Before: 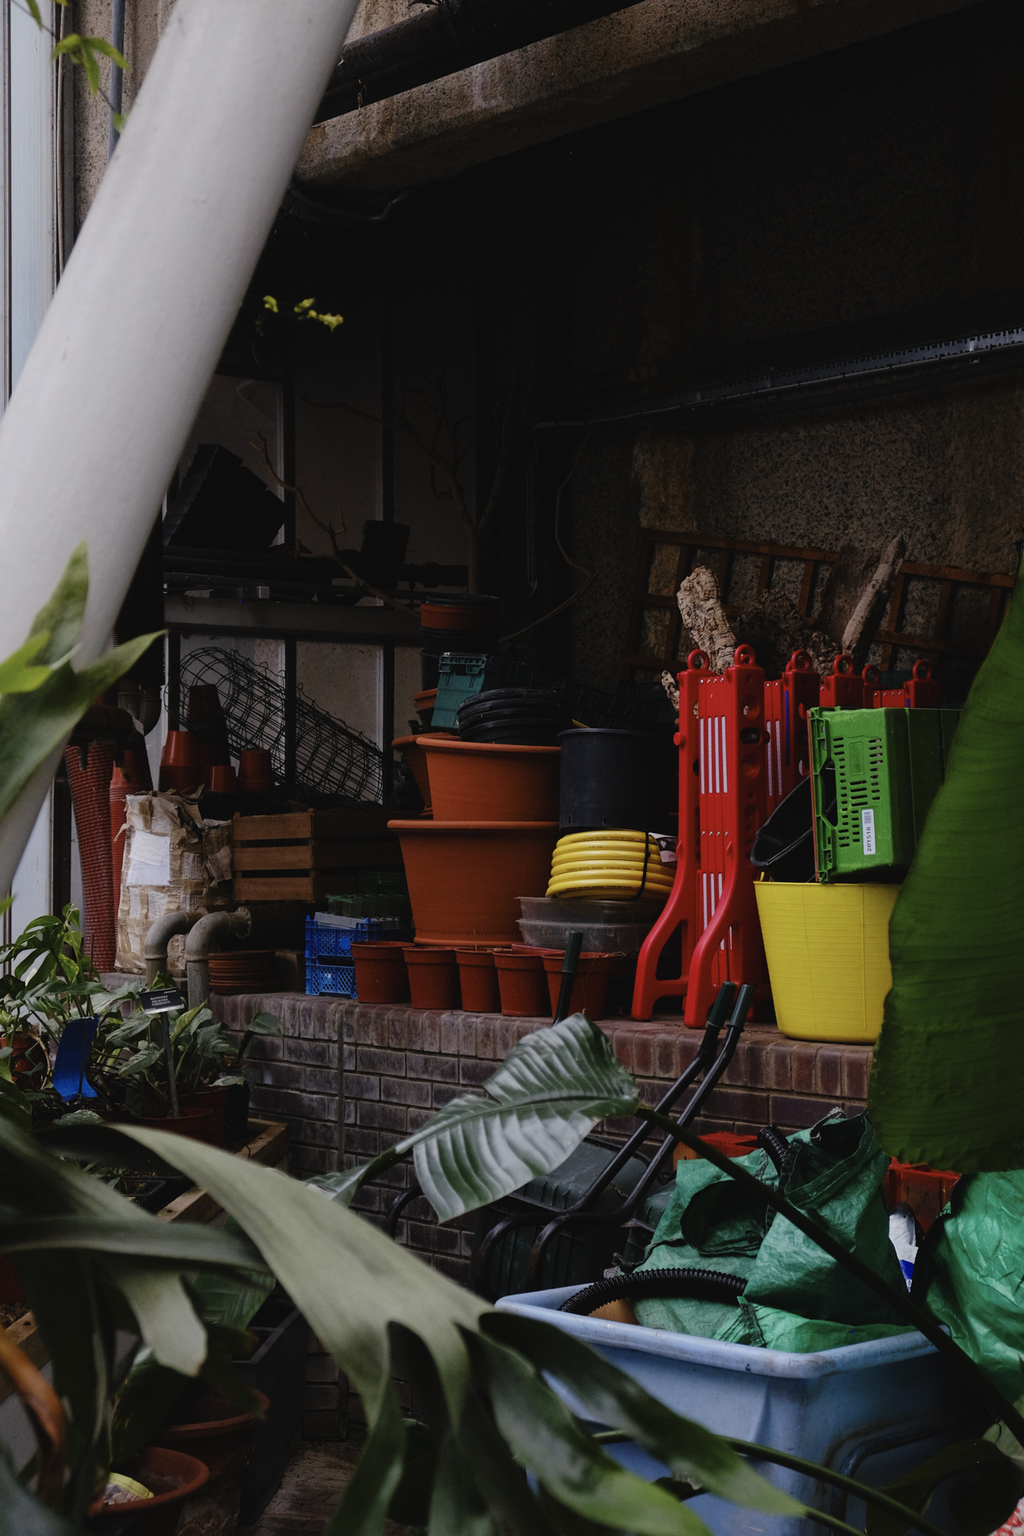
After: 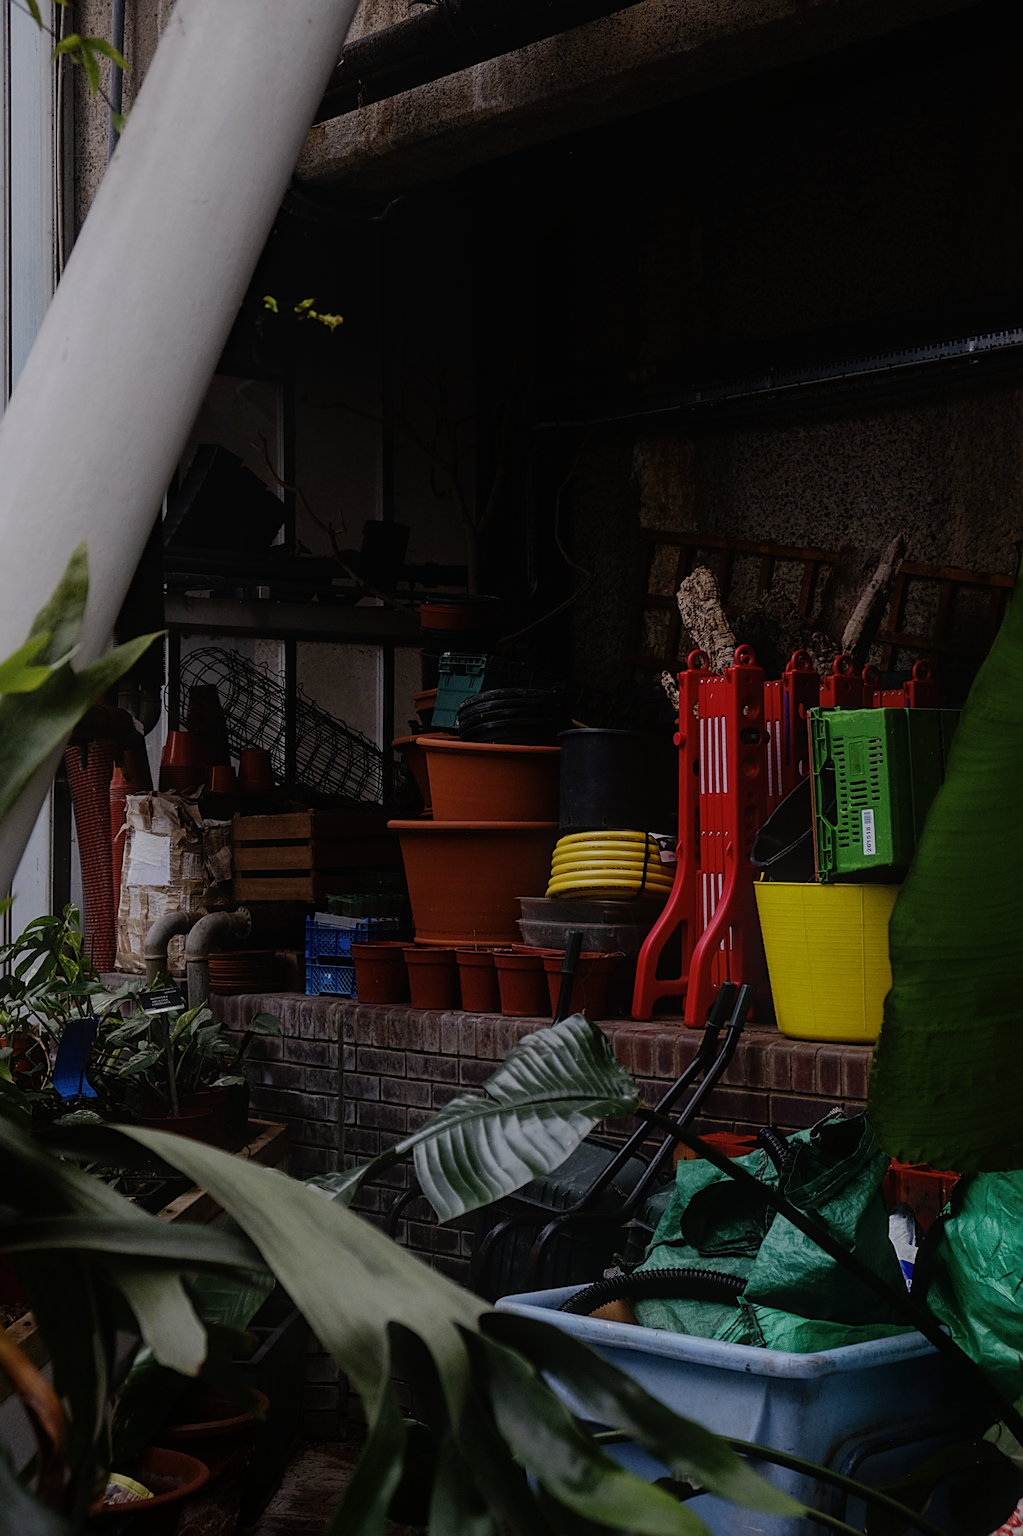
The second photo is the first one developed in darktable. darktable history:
contrast equalizer: octaves 7, y [[0.6 ×6], [0.55 ×6], [0 ×6], [0 ×6], [0 ×6]], mix -0.3
local contrast: on, module defaults
sharpen: on, module defaults
tone equalizer: -8 EV -0.417 EV, -7 EV -0.389 EV, -6 EV -0.333 EV, -5 EV -0.222 EV, -3 EV 0.222 EV, -2 EV 0.333 EV, -1 EV 0.389 EV, +0 EV 0.417 EV, edges refinement/feathering 500, mask exposure compensation -1.25 EV, preserve details no
exposure: black level correction 0, exposure -0.766 EV, compensate highlight preservation false
